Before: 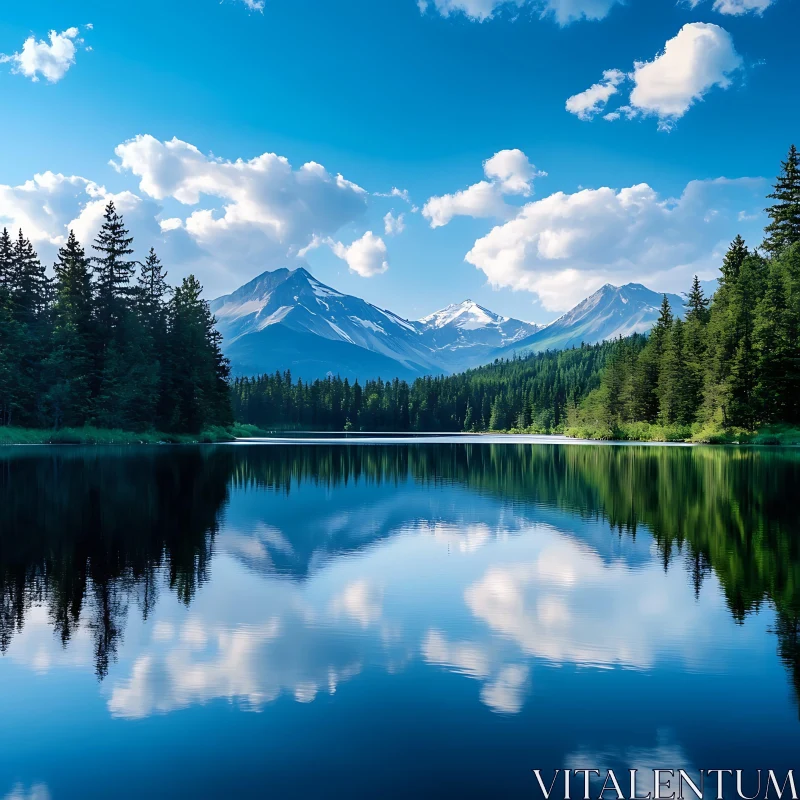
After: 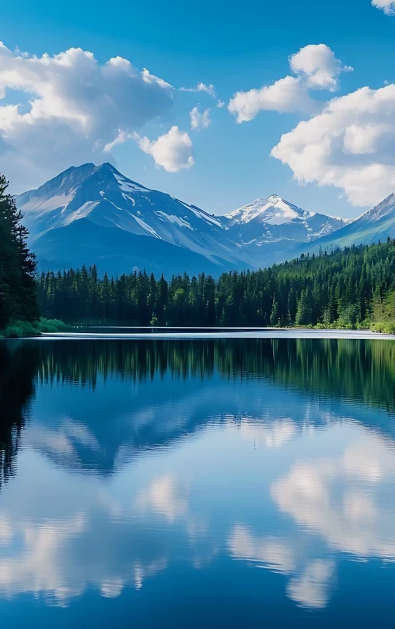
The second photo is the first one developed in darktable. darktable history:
exposure: exposure -0.278 EV, compensate highlight preservation false
crop and rotate: angle 0.016°, left 24.339%, top 13.177%, right 26.257%, bottom 8.151%
